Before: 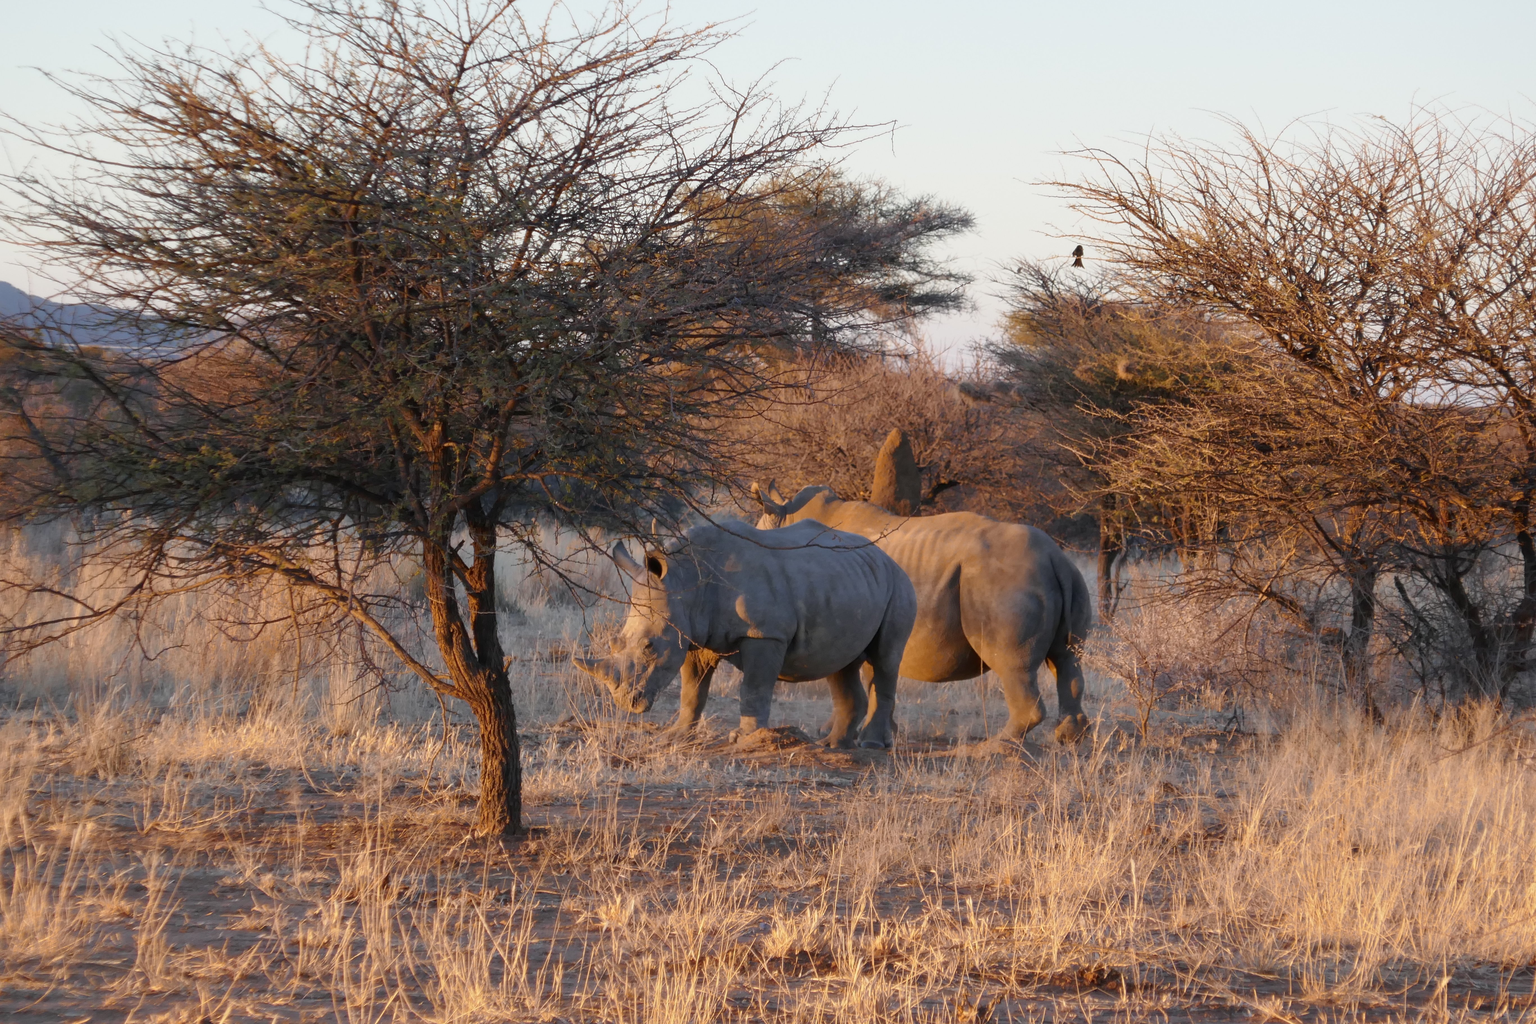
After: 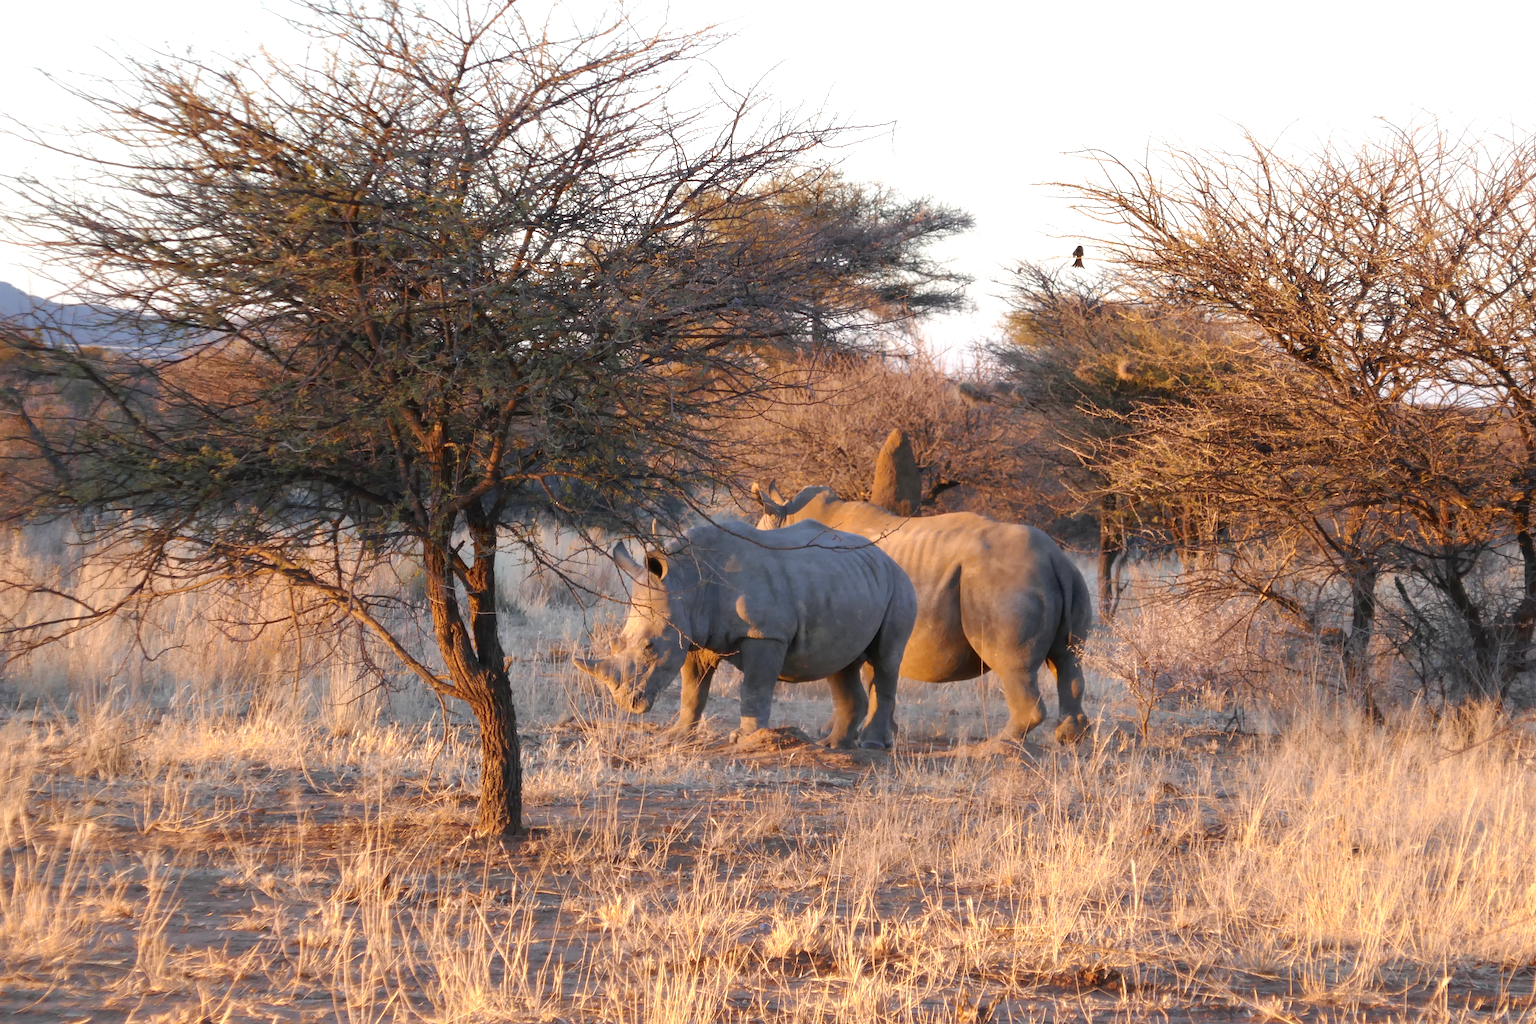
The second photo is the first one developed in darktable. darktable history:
exposure: exposure 0.564 EV, compensate exposure bias true, compensate highlight preservation false
